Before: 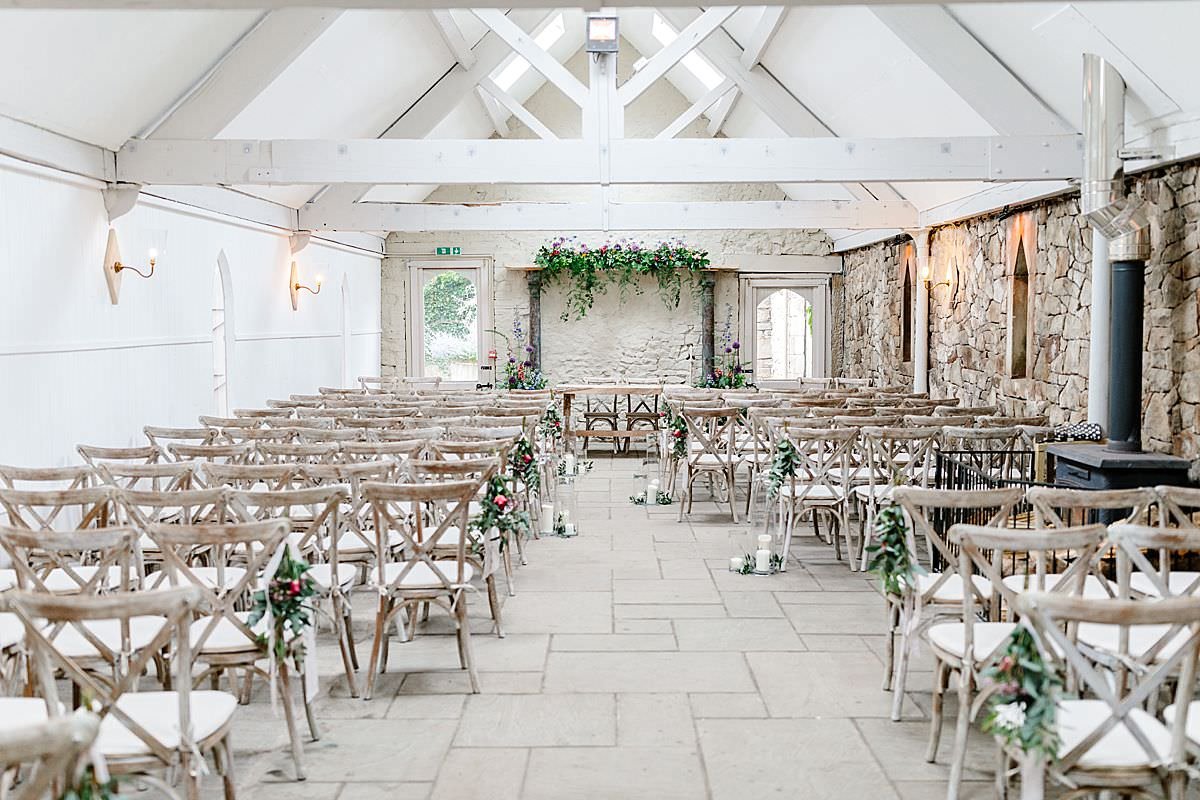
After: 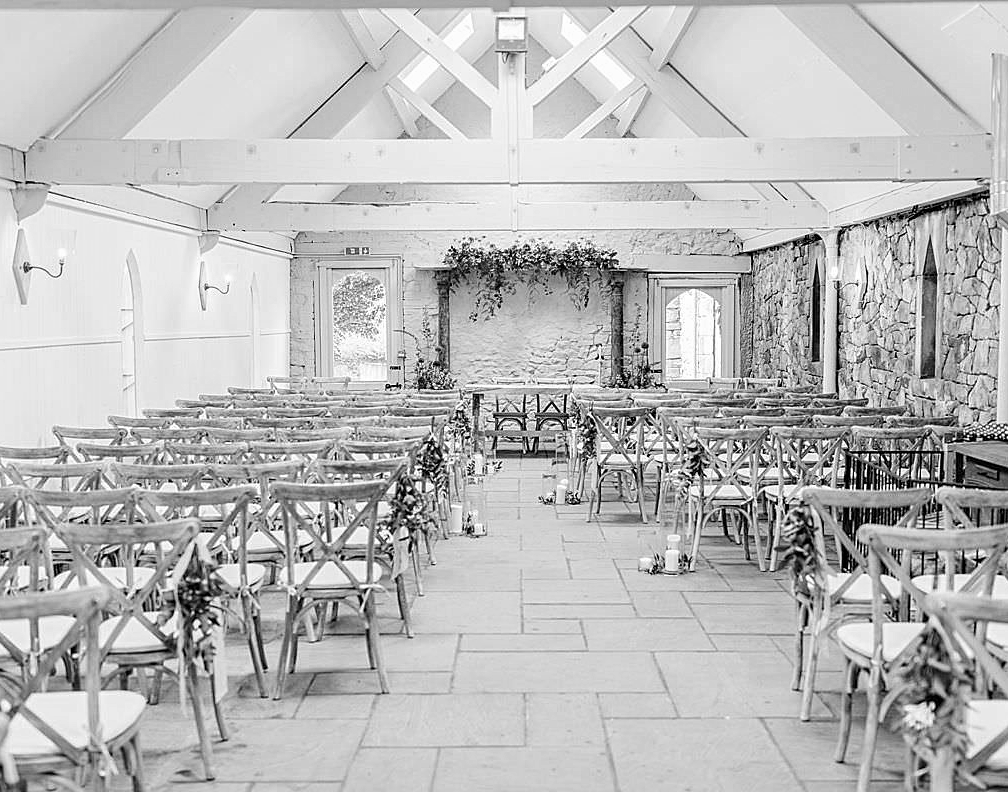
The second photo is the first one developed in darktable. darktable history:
white balance: emerald 1
monochrome: a 16.06, b 15.48, size 1
contrast equalizer: y [[0.5, 0.5, 0.5, 0.512, 0.552, 0.62], [0.5 ×6], [0.5 ×4, 0.504, 0.553], [0 ×6], [0 ×6]]
crop: left 7.598%, right 7.873%
